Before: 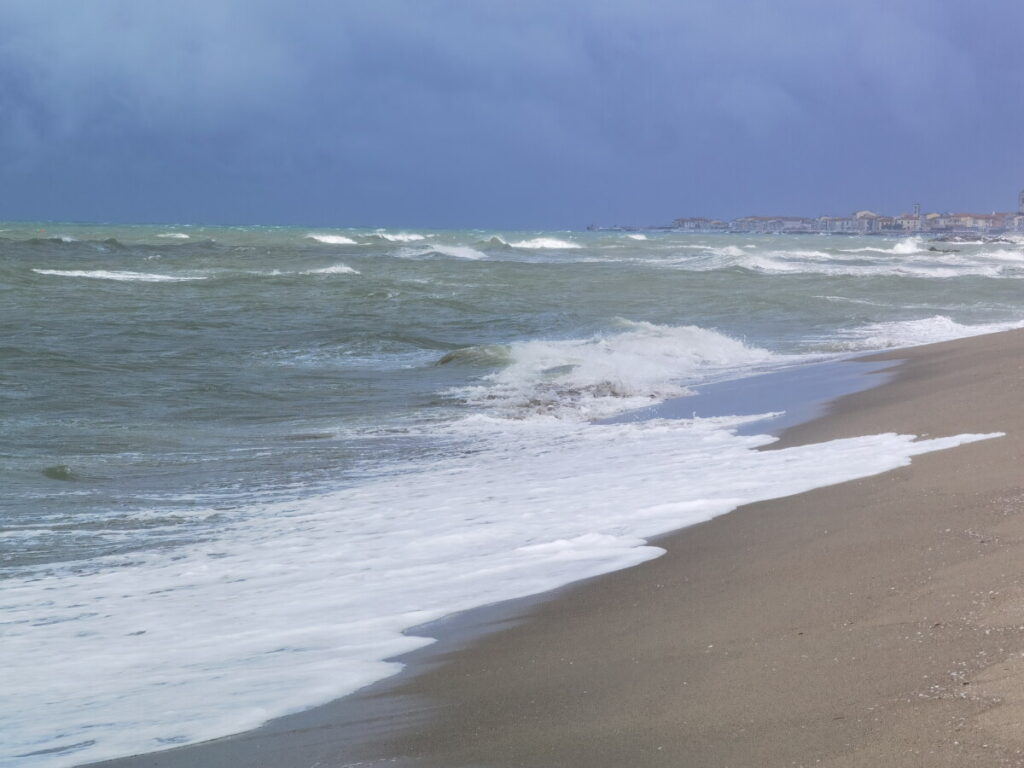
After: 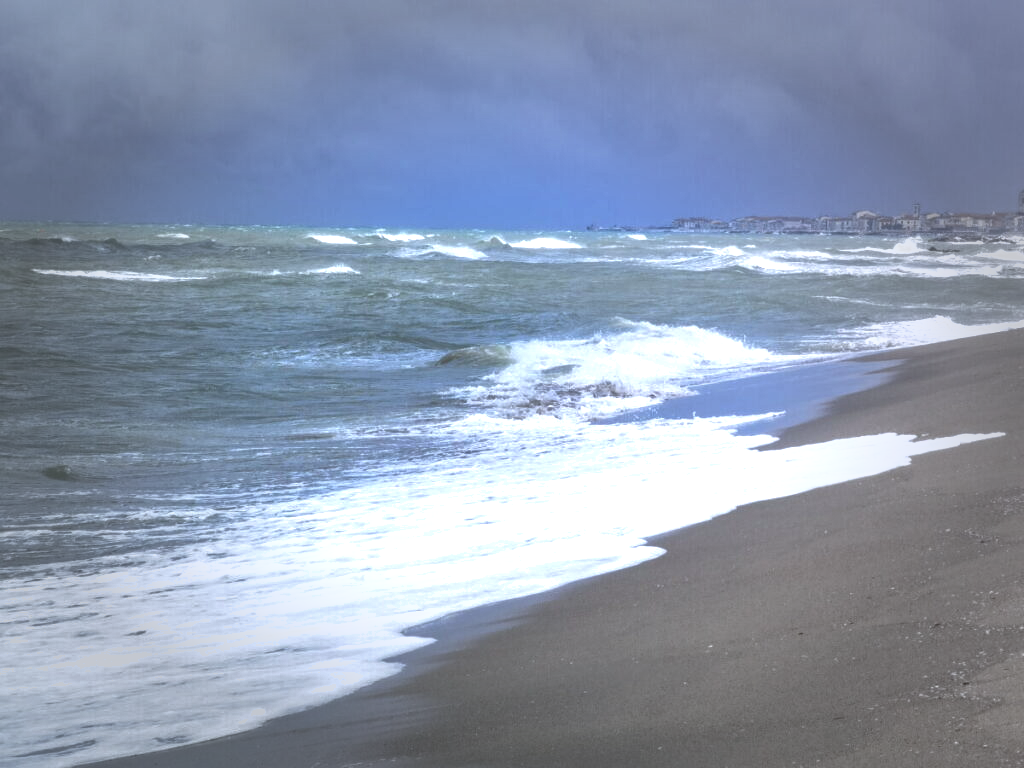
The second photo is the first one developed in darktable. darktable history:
vignetting: fall-off start 48.41%, automatic ratio true, width/height ratio 1.29, unbound false
shadows and highlights: on, module defaults
exposure: black level correction 0, exposure 0.7 EV, compensate exposure bias true, compensate highlight preservation false
white balance: red 0.954, blue 1.079
local contrast: detail 130%
